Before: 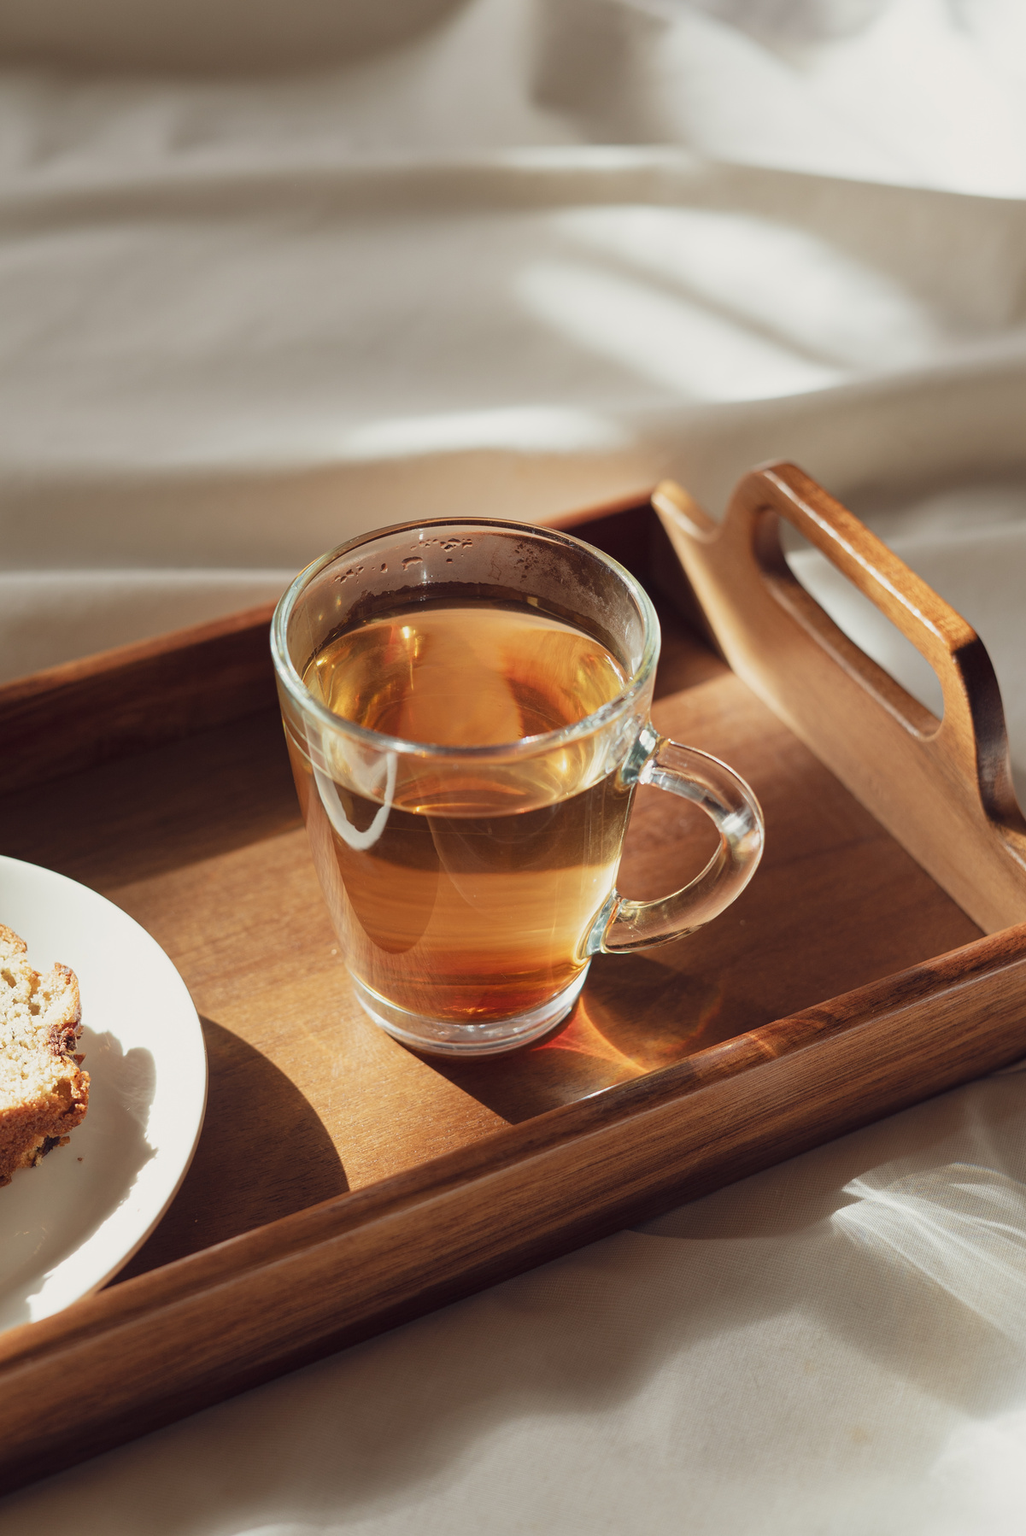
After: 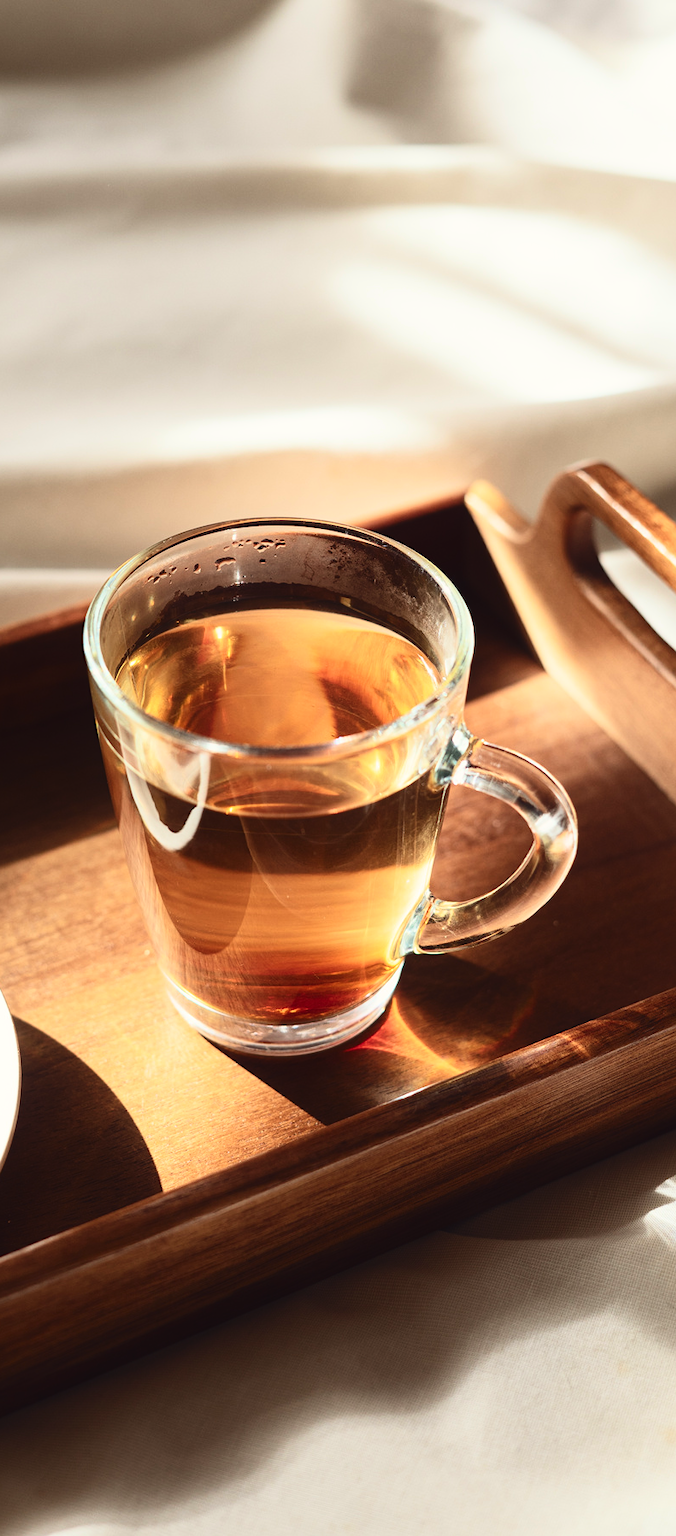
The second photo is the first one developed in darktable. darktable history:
crop and rotate: left 18.331%, right 15.654%
contrast brightness saturation: contrast 0.402, brightness 0.043, saturation 0.249
exposure: black level correction -0.015, exposure -0.502 EV, compensate highlight preservation false
tone equalizer: -8 EV -0.744 EV, -7 EV -0.721 EV, -6 EV -0.593 EV, -5 EV -0.405 EV, -3 EV 0.374 EV, -2 EV 0.6 EV, -1 EV 0.675 EV, +0 EV 0.726 EV
